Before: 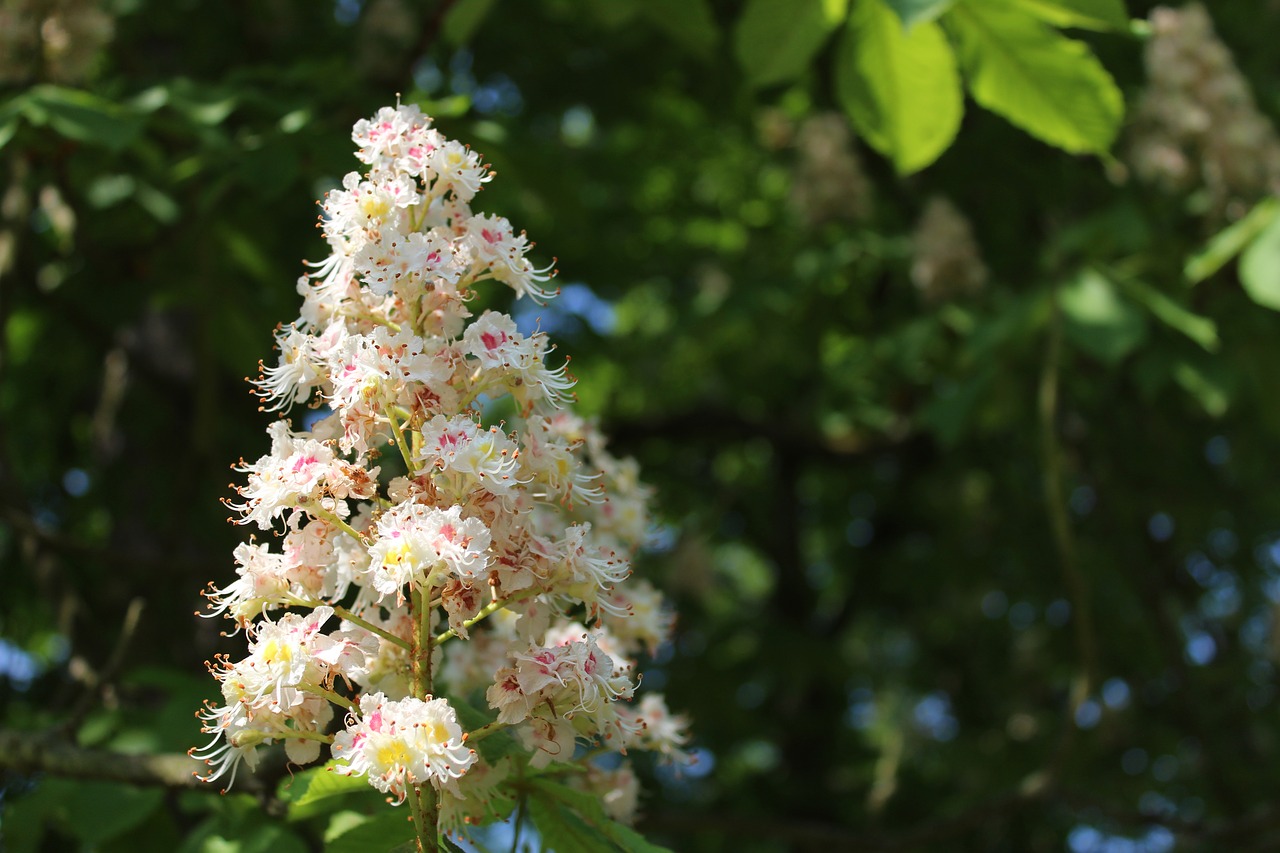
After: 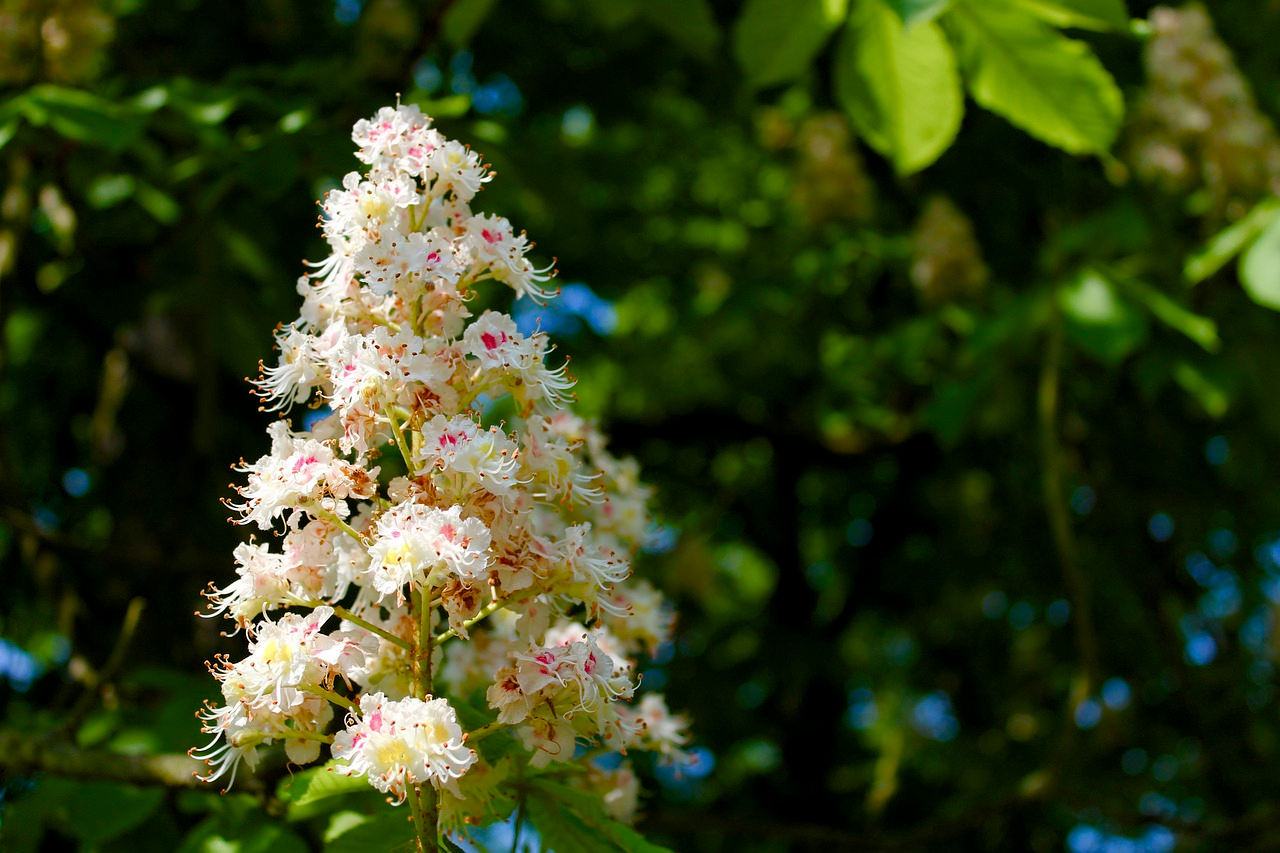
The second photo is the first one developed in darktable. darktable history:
color balance rgb: global offset › luminance -0.492%, perceptual saturation grading › global saturation 24.866%, perceptual saturation grading › highlights -50.711%, perceptual saturation grading › mid-tones 19.586%, perceptual saturation grading › shadows 61.866%, global vibrance 20%
